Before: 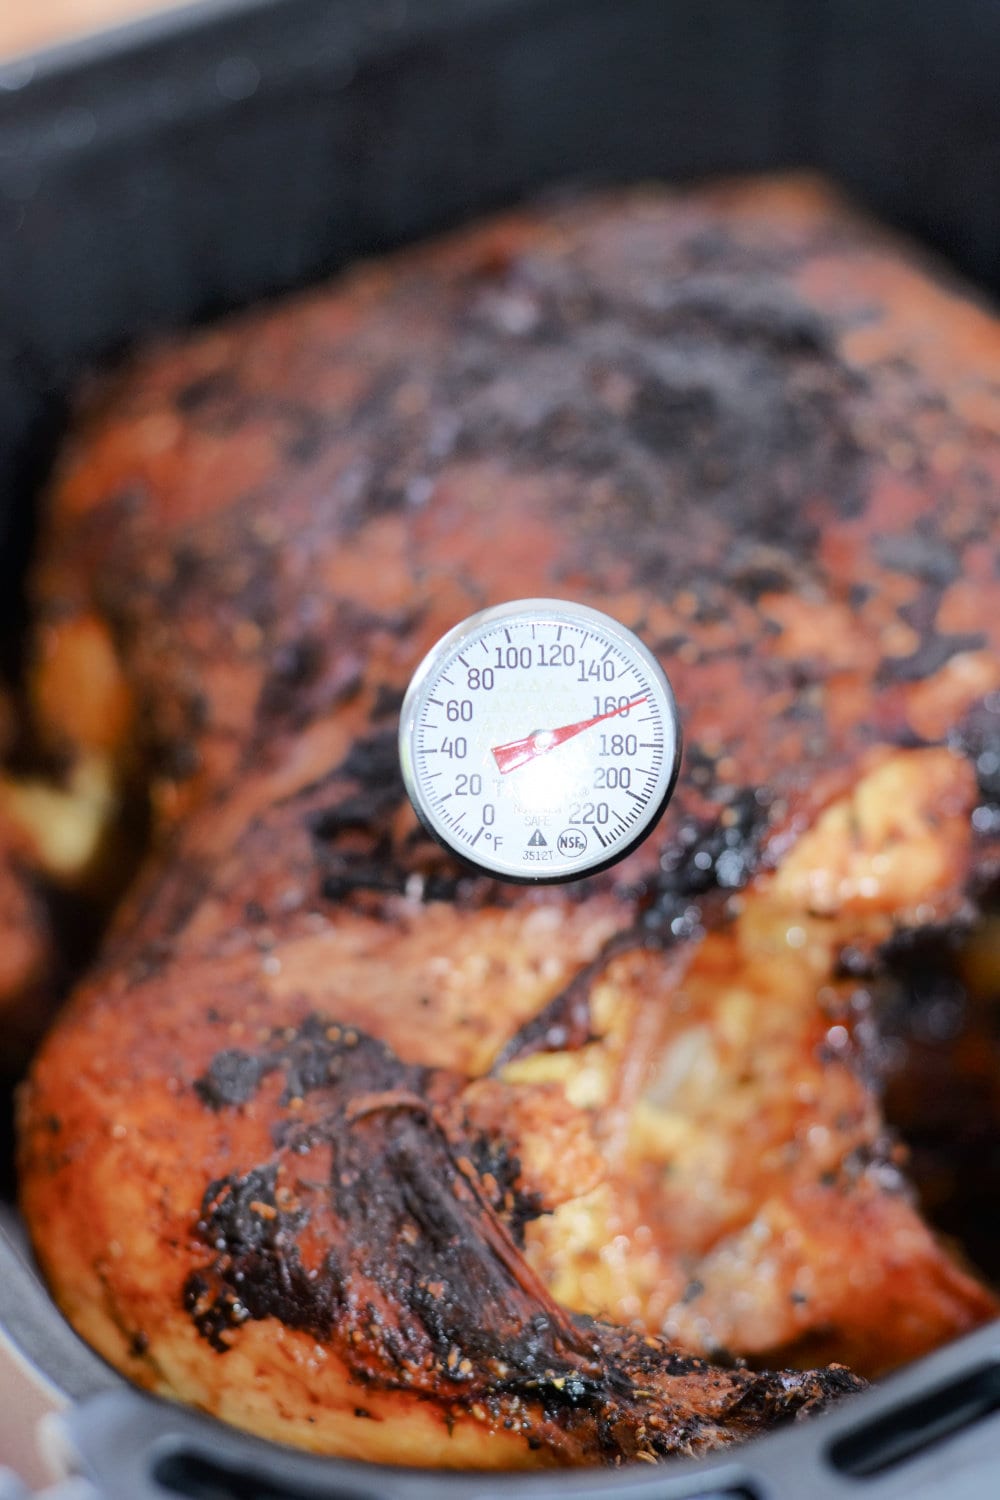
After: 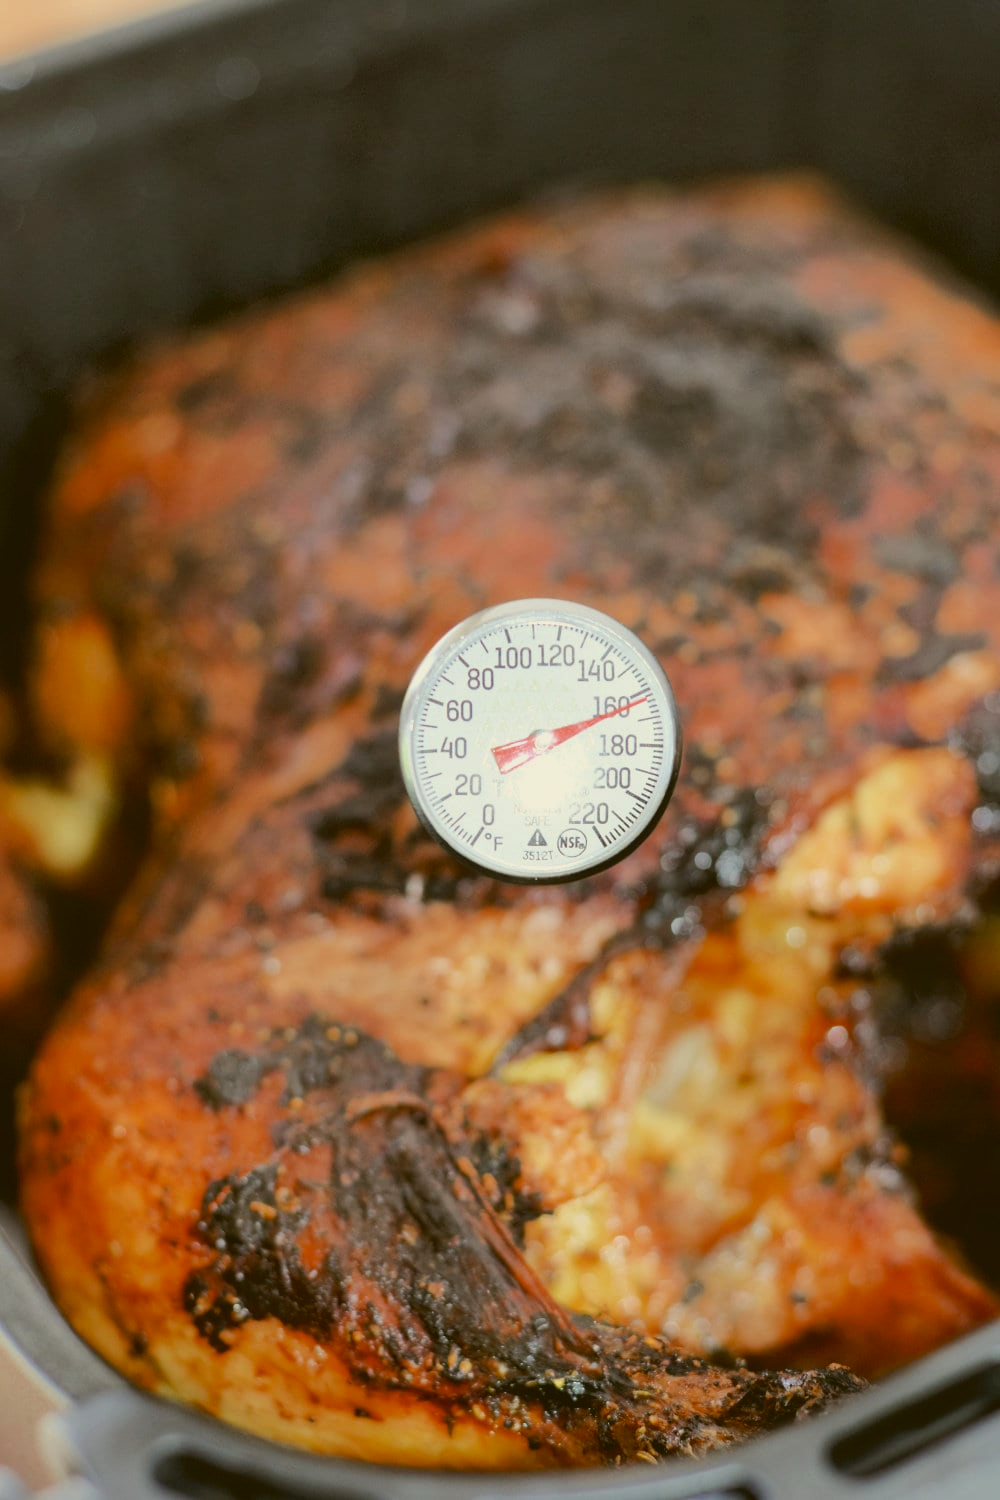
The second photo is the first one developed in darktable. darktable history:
color balance rgb: perceptual saturation grading › global saturation 0.291%
contrast brightness saturation: contrast -0.123
color correction: highlights a* -1.63, highlights b* 10.62, shadows a* 0.641, shadows b* 19.68
